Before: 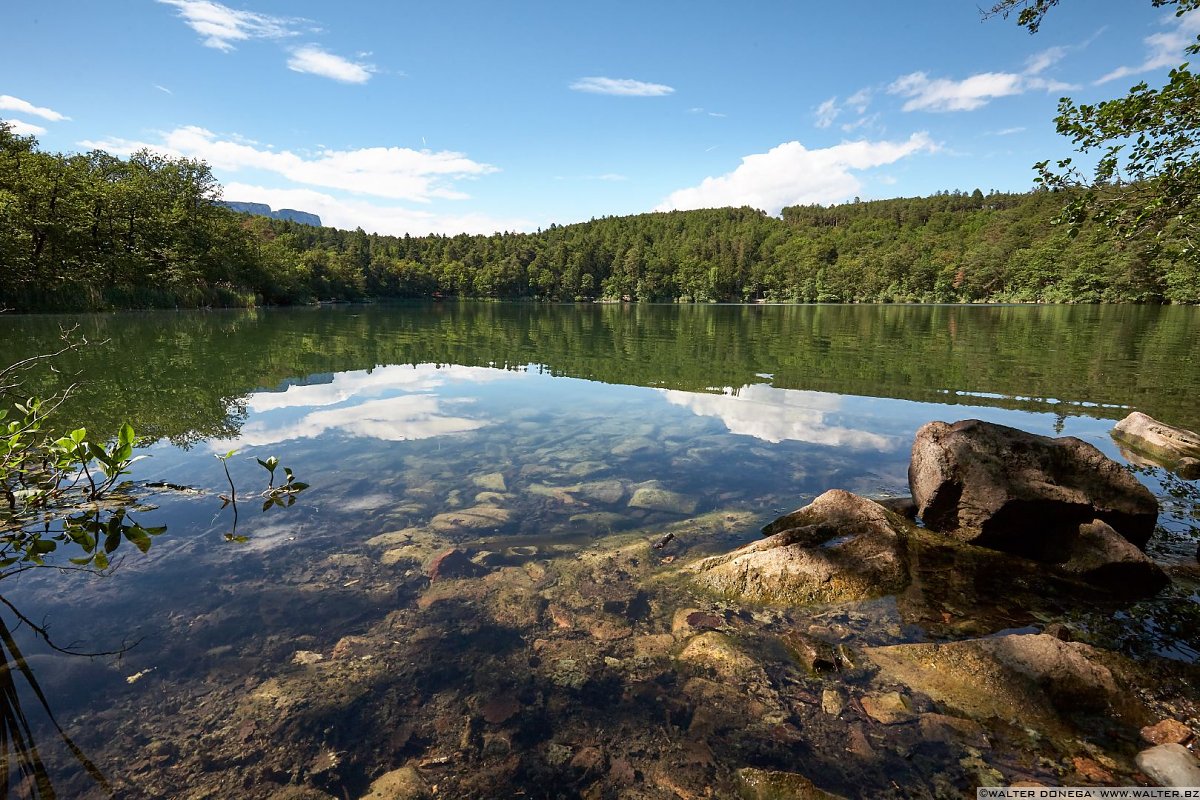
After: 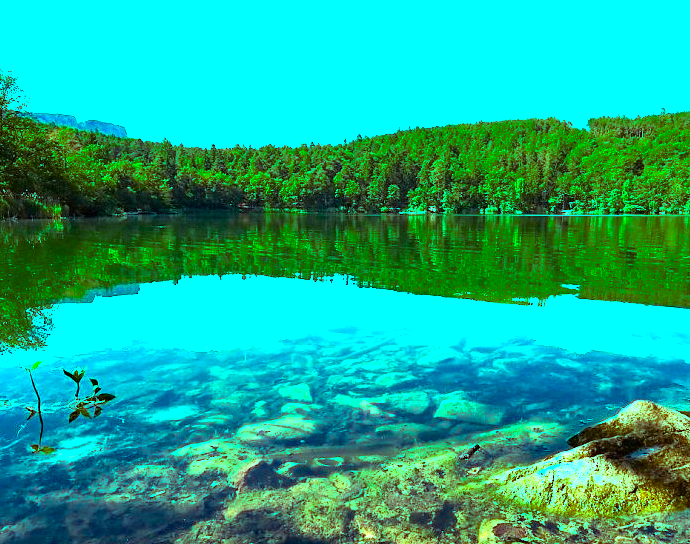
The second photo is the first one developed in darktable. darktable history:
color balance rgb: highlights gain › luminance 20.059%, highlights gain › chroma 13.08%, highlights gain › hue 172.92°, perceptual saturation grading › global saturation 25.321%, global vibrance 9.395%, contrast 14.76%, saturation formula JzAzBz (2021)
exposure: black level correction 0, exposure 1.126 EV, compensate exposure bias true, compensate highlight preservation false
crop: left 16.21%, top 11.194%, right 26.213%, bottom 20.779%
haze removal: adaptive false
